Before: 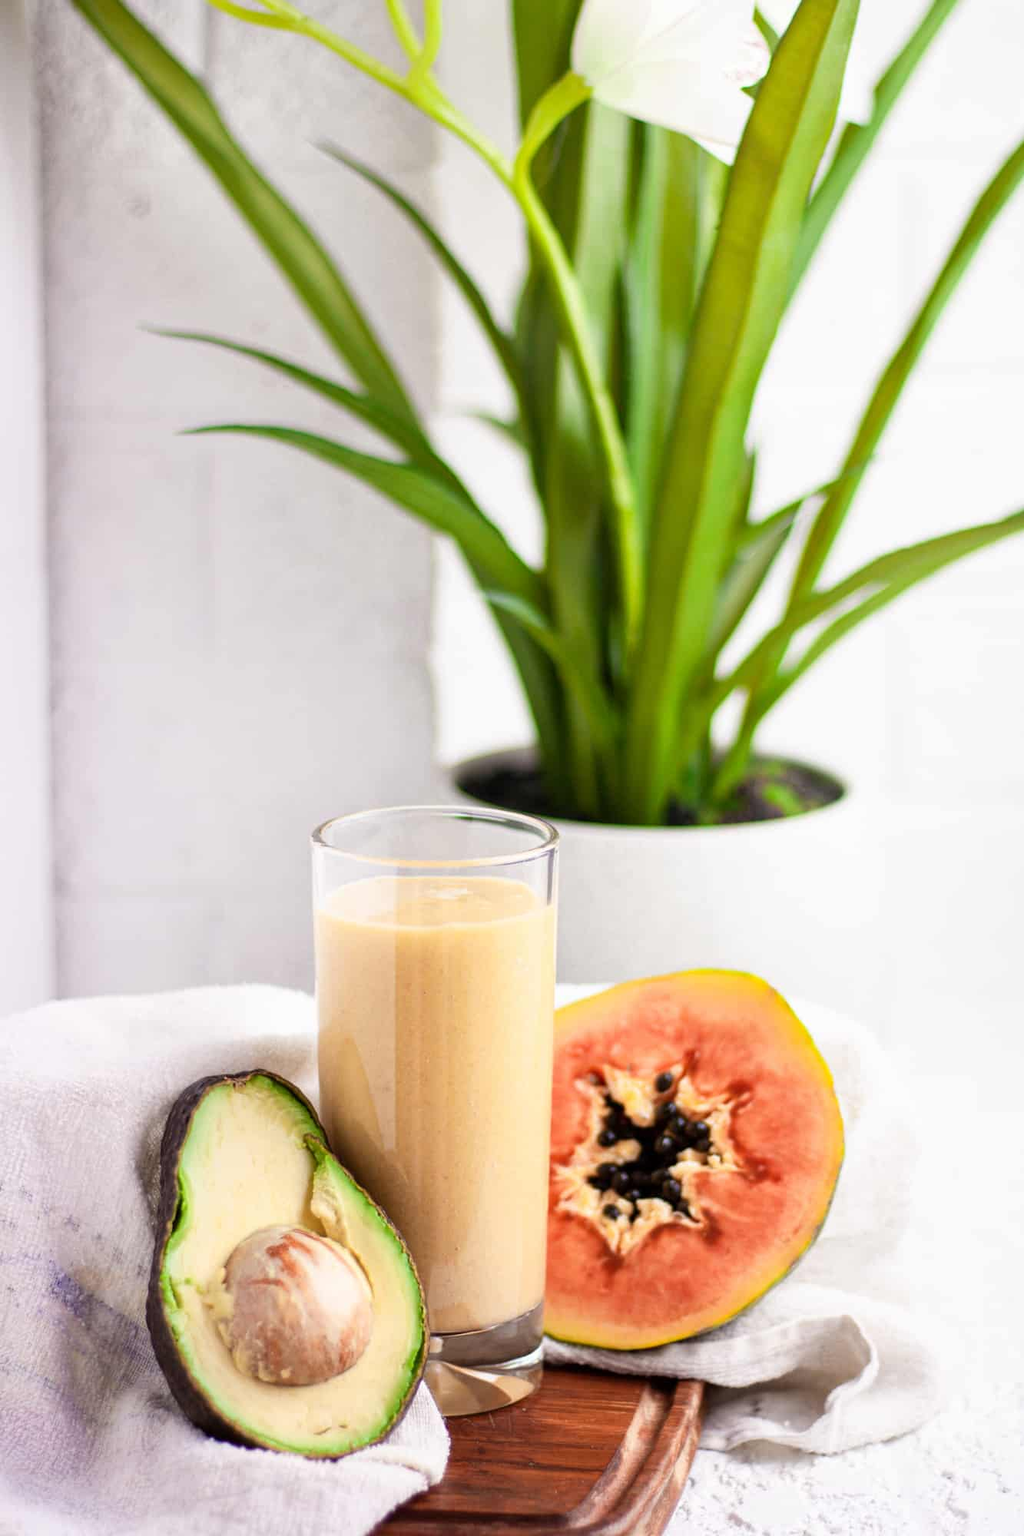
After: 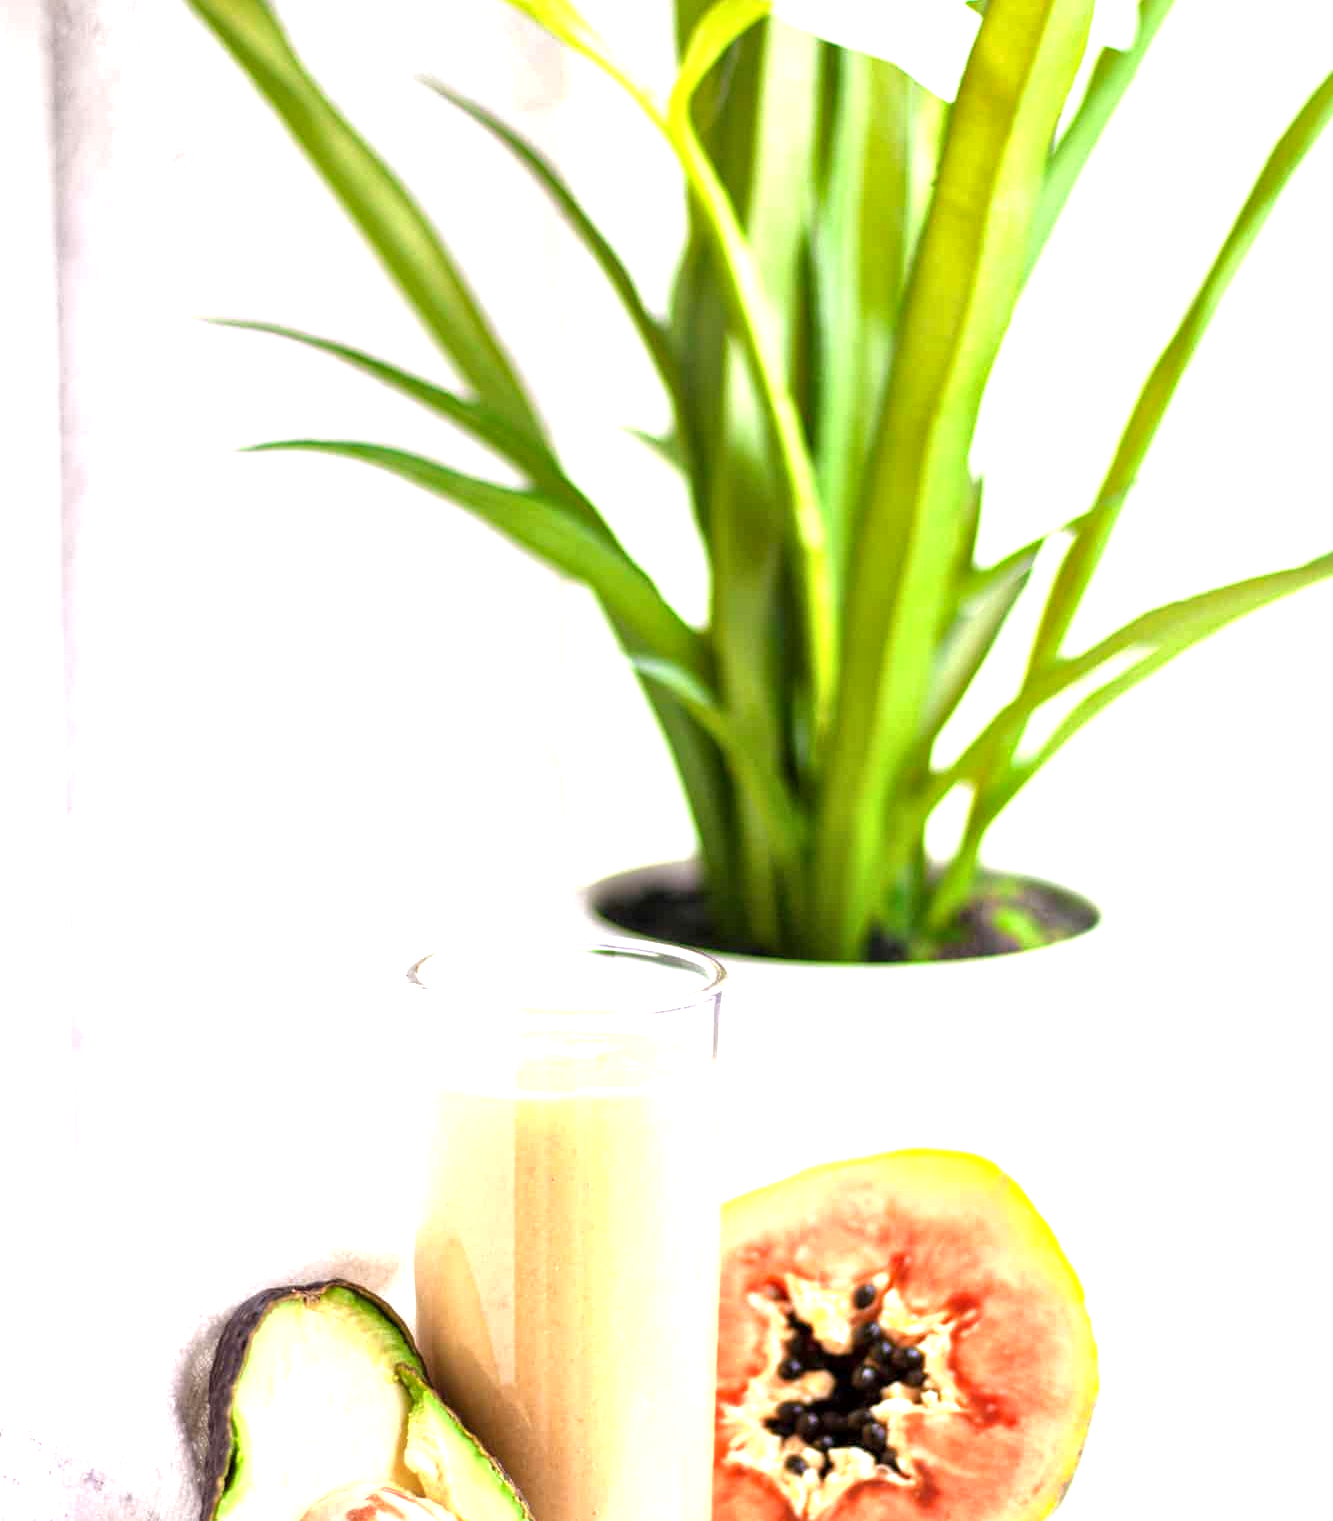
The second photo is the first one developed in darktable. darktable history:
local contrast: mode bilateral grid, contrast 19, coarseness 50, detail 132%, midtone range 0.2
exposure: exposure 1.001 EV, compensate exposure bias true, compensate highlight preservation false
crop: top 5.684%, bottom 18.218%
